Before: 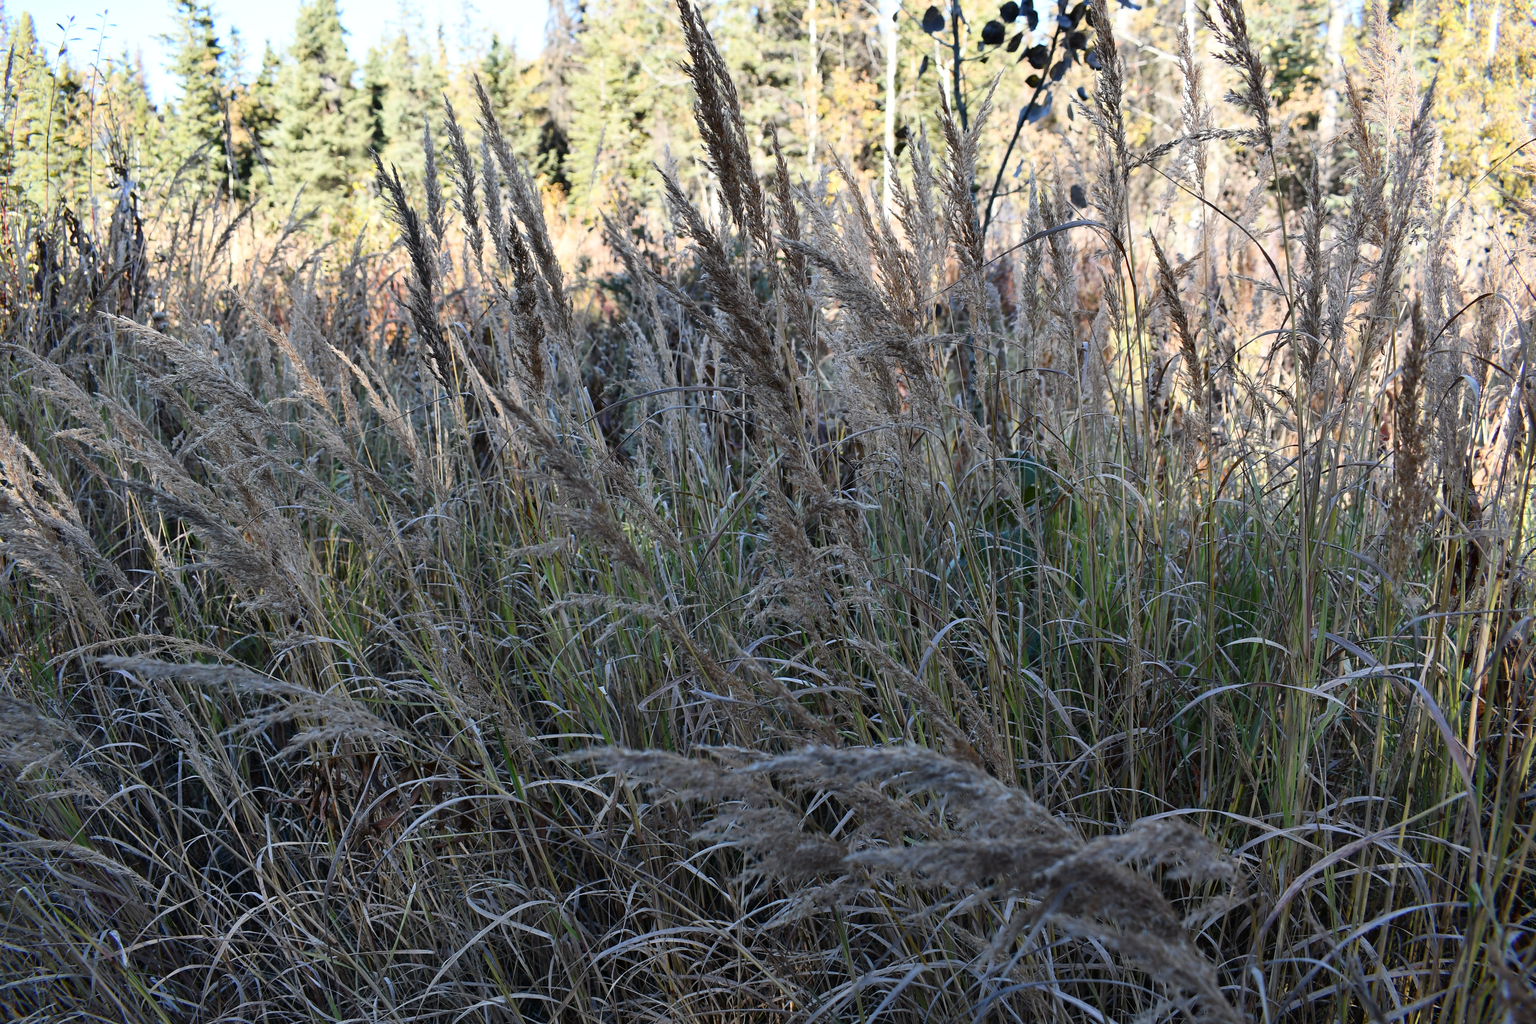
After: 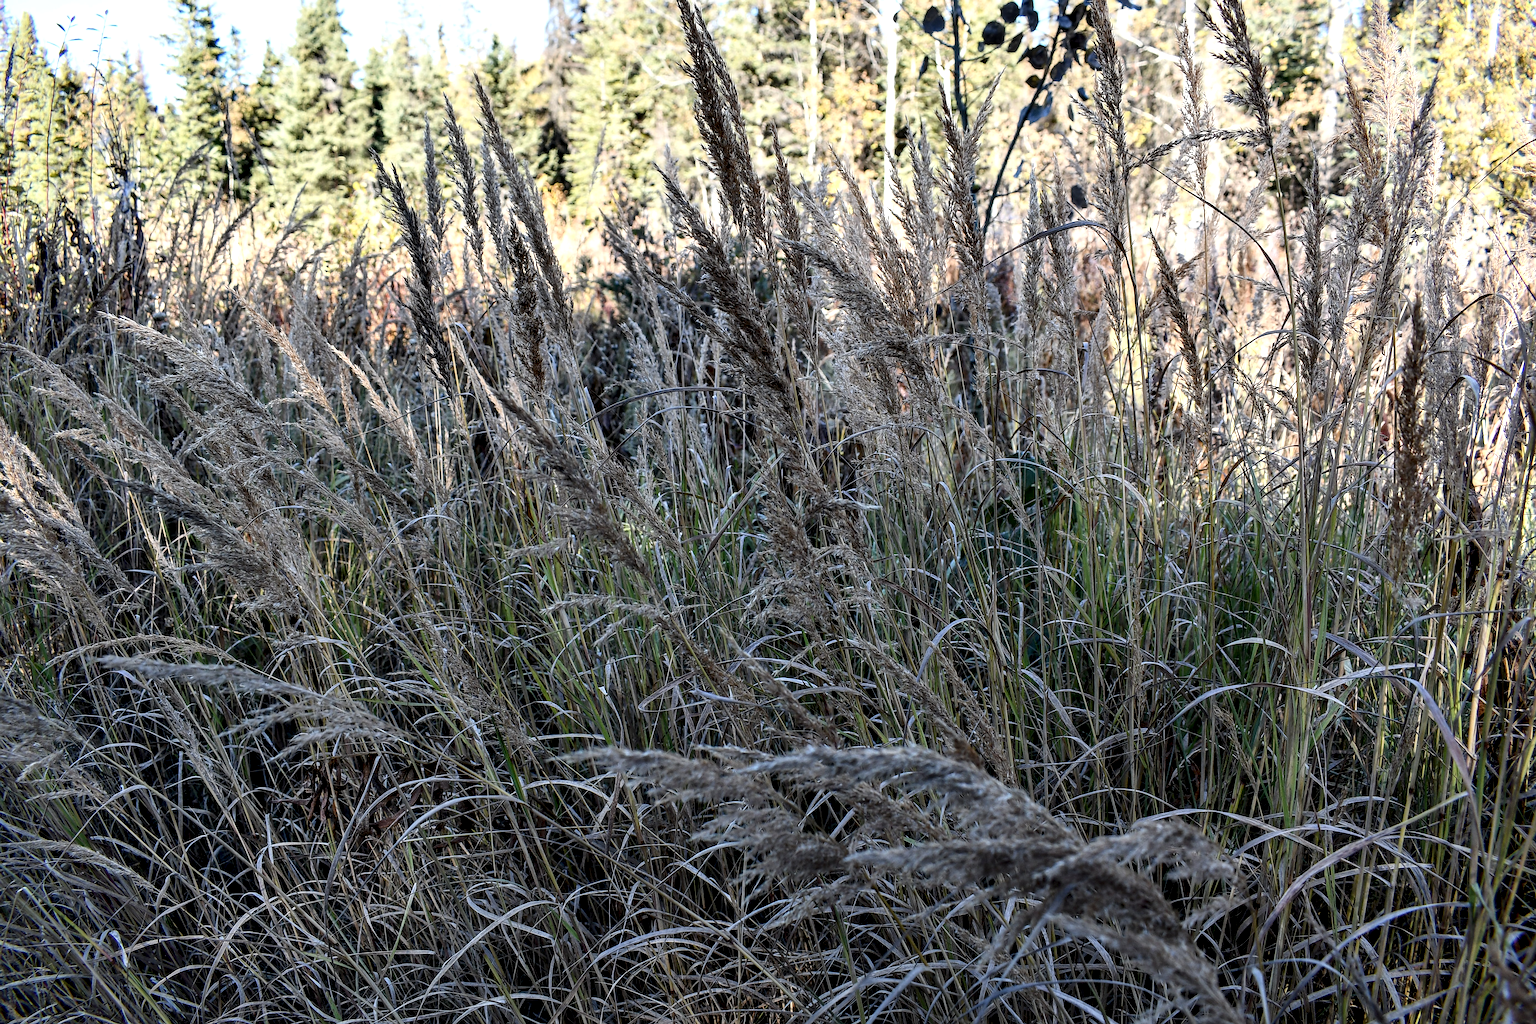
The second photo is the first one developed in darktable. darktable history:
local contrast: highlights 60%, shadows 64%, detail 160%
sharpen: on, module defaults
